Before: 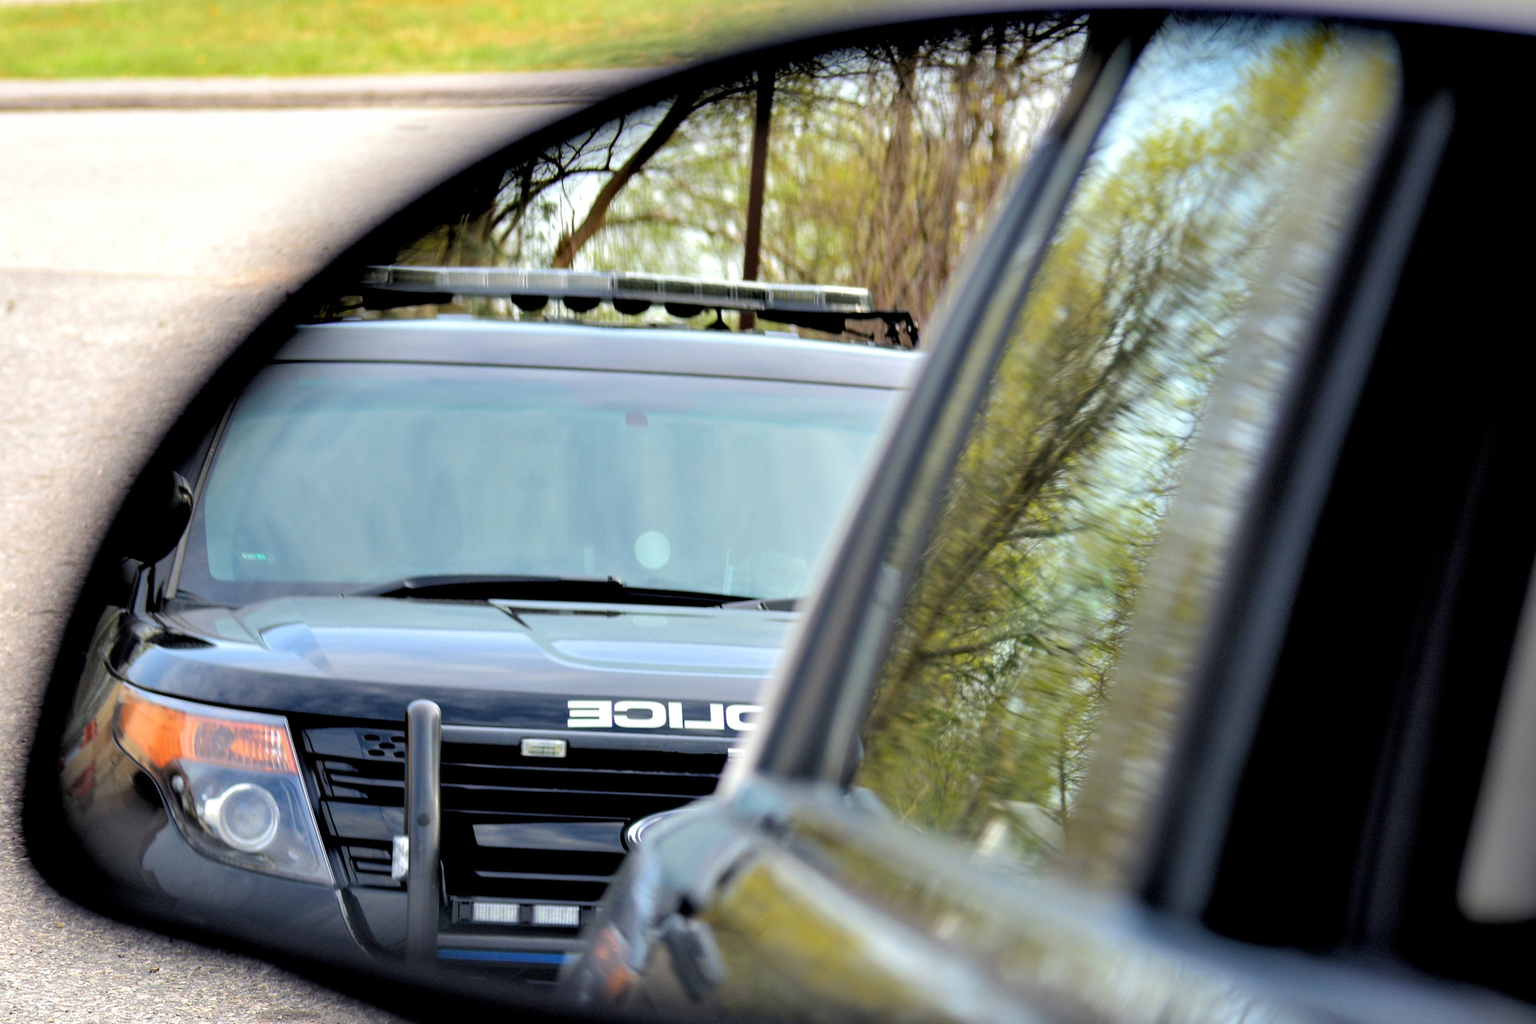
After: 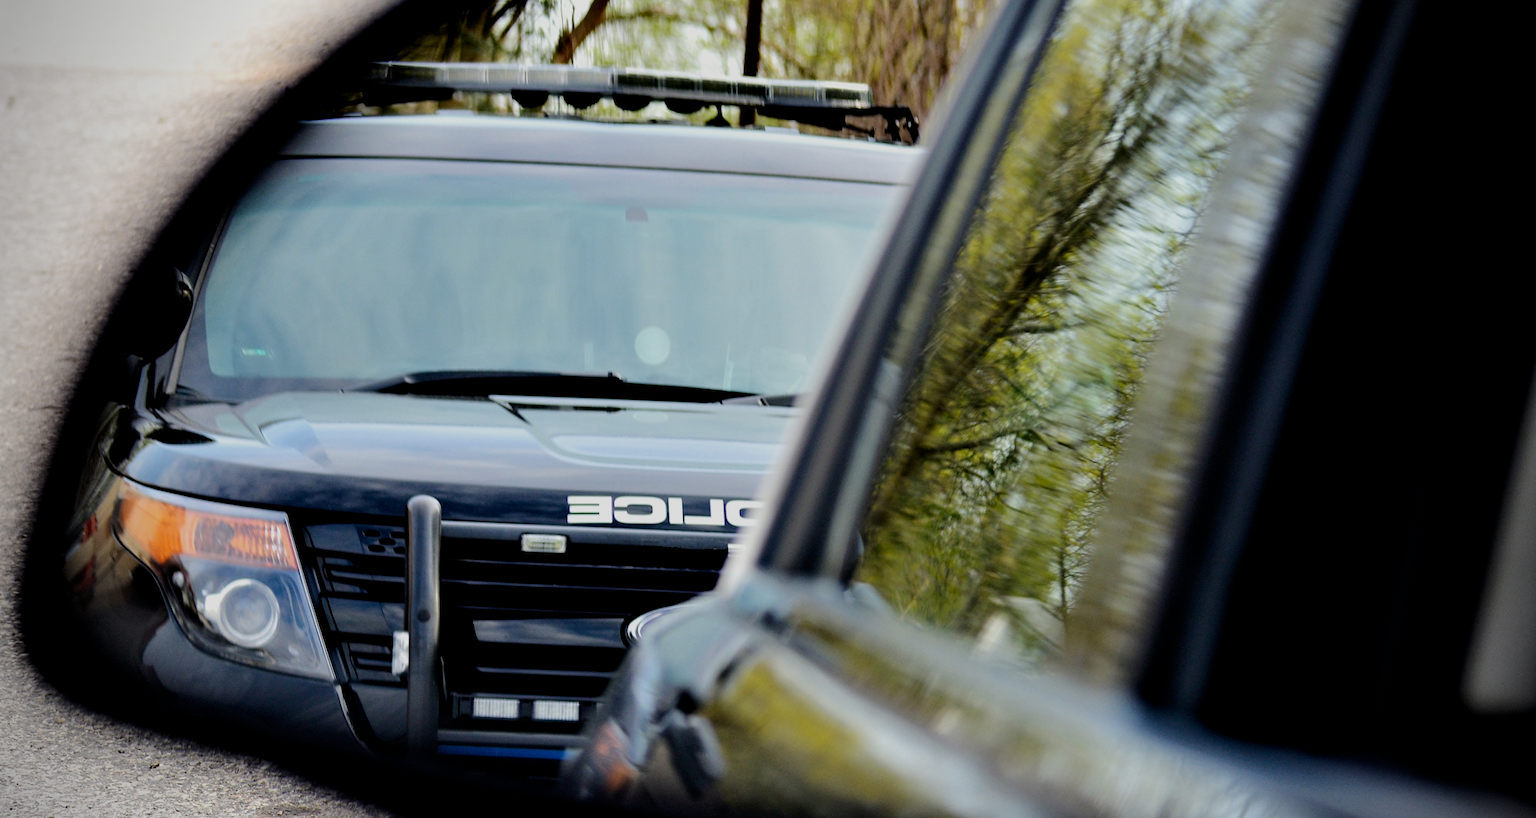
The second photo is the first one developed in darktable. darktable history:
filmic rgb: middle gray luminance 29%, black relative exposure -10.3 EV, white relative exposure 5.5 EV, threshold 6 EV, target black luminance 0%, hardness 3.95, latitude 2.04%, contrast 1.132, highlights saturation mix 5%, shadows ↔ highlights balance 15.11%, add noise in highlights 0, preserve chrominance no, color science v3 (2019), use custom middle-gray values true, iterations of high-quality reconstruction 0, contrast in highlights soft, enable highlight reconstruction true
shadows and highlights: shadows -30, highlights 30
exposure: compensate highlight preservation false
tone equalizer: -8 EV -0.417 EV, -7 EV -0.389 EV, -6 EV -0.333 EV, -5 EV -0.222 EV, -3 EV 0.222 EV, -2 EV 0.333 EV, -1 EV 0.389 EV, +0 EV 0.417 EV, edges refinement/feathering 500, mask exposure compensation -1.57 EV, preserve details no
crop and rotate: top 19.998%
vignetting: fall-off radius 31.48%, brightness -0.472
